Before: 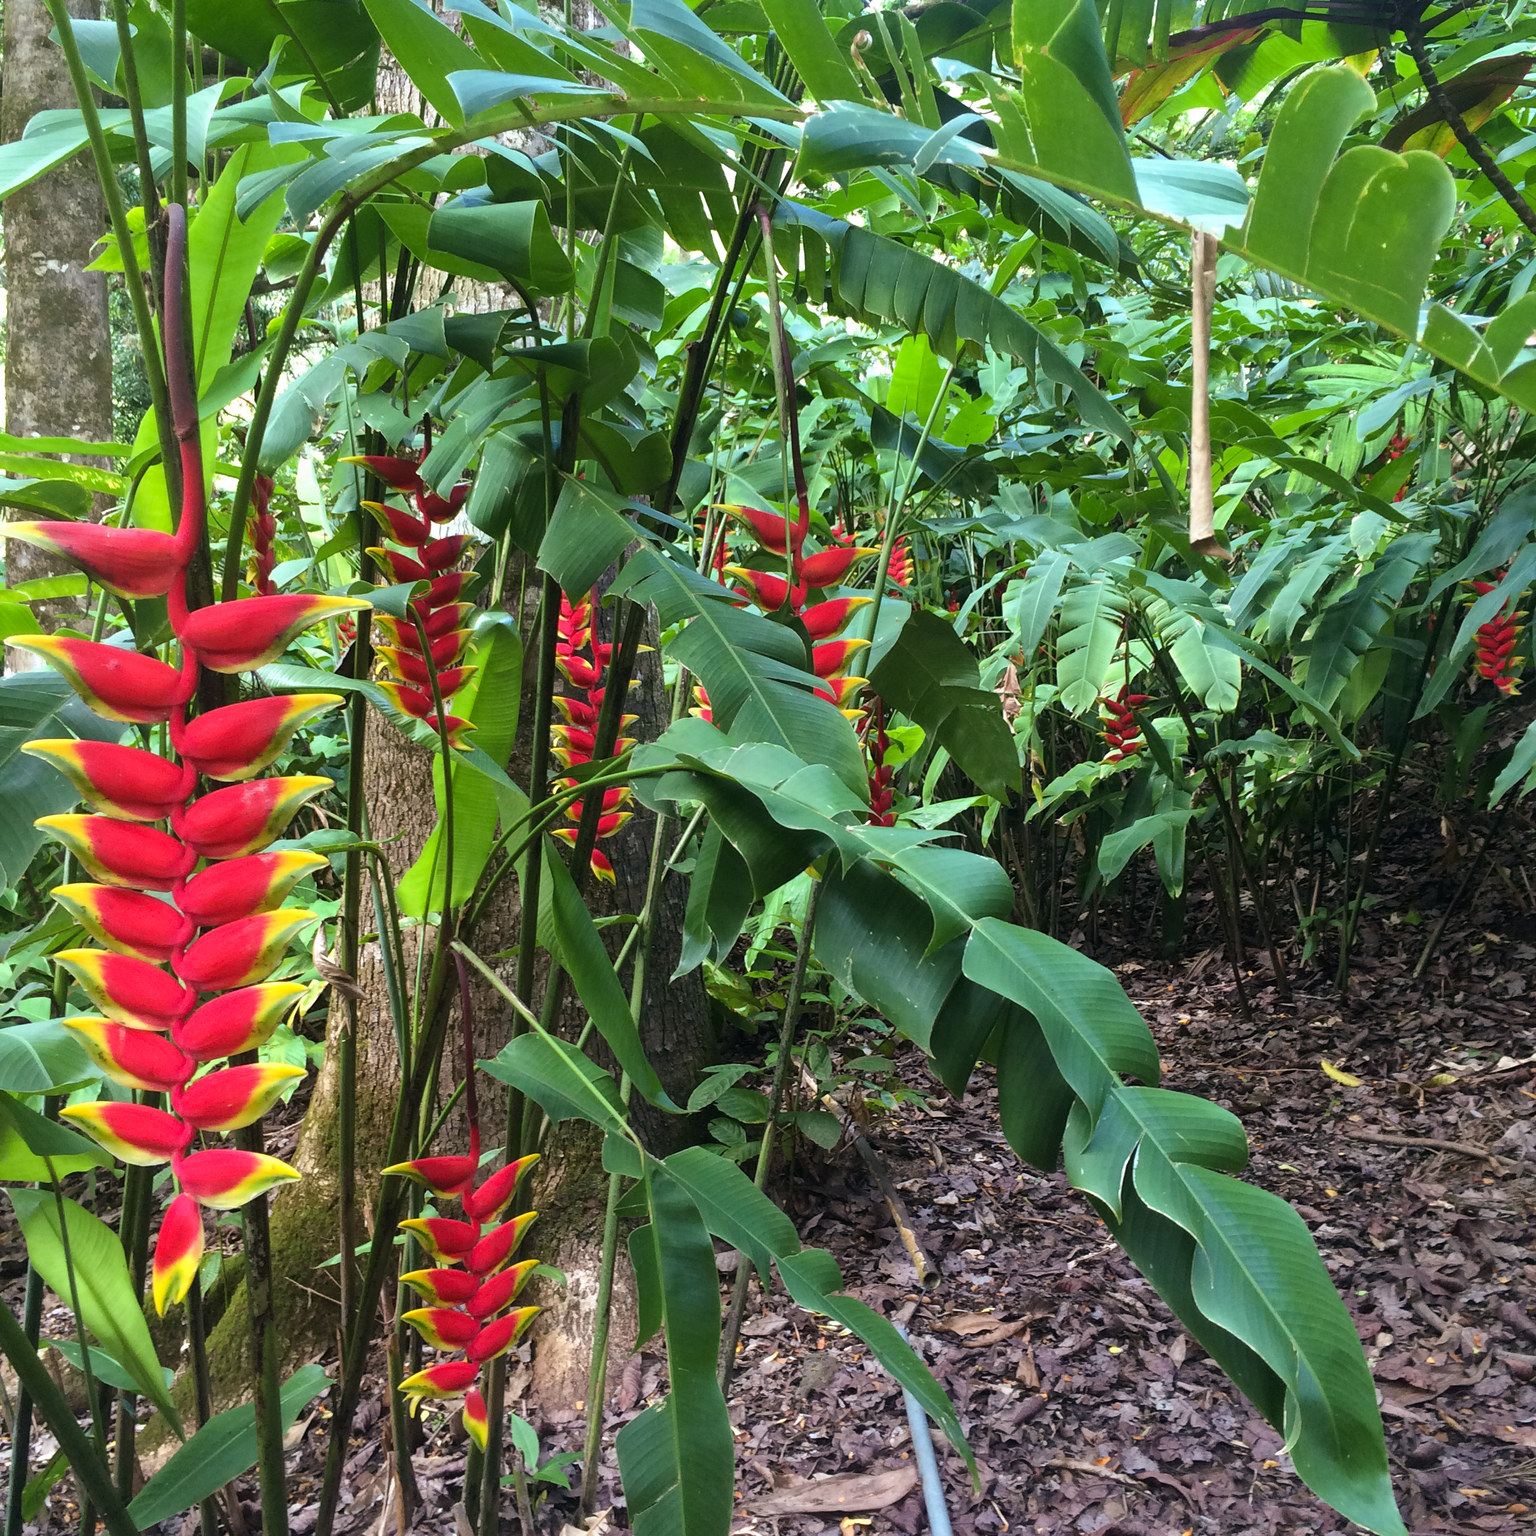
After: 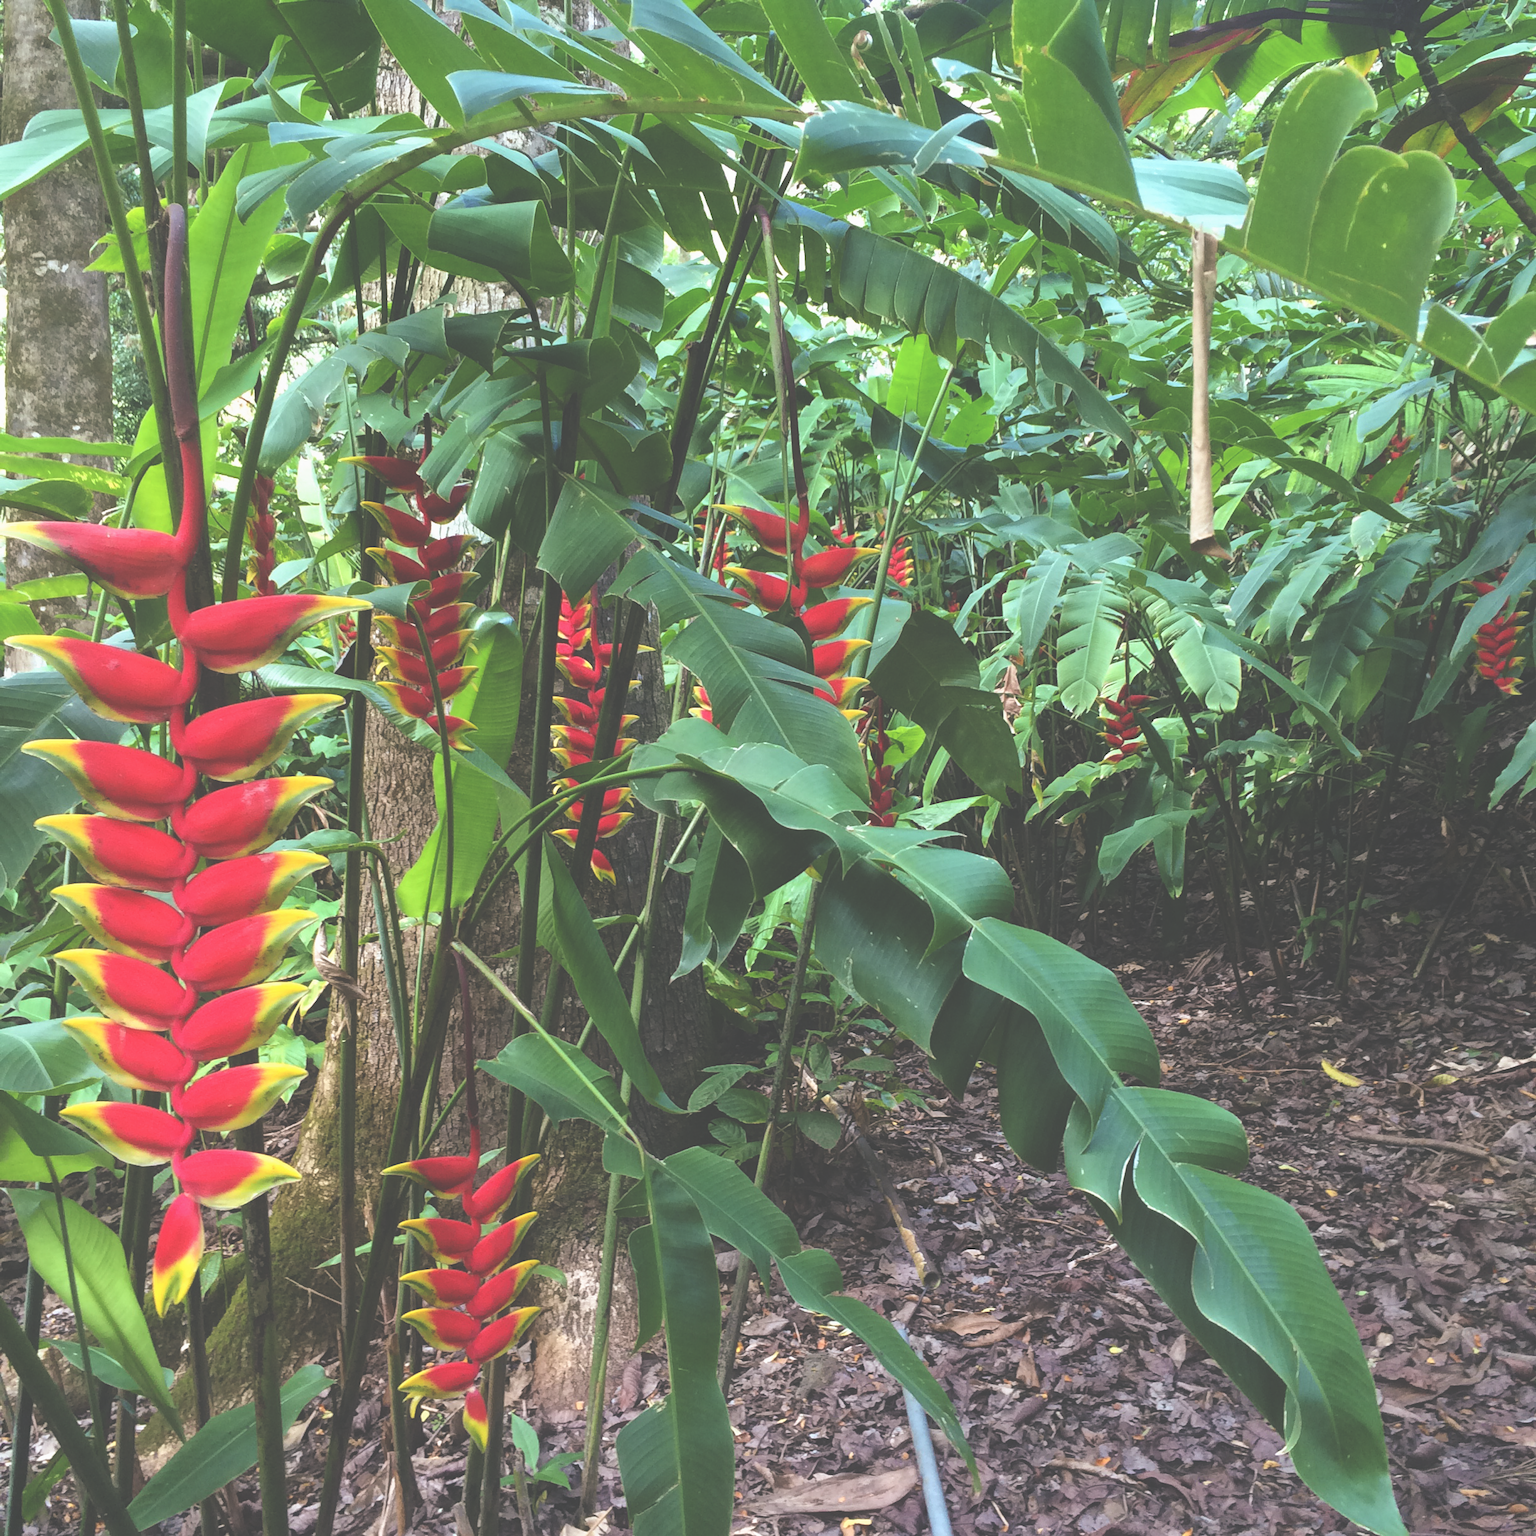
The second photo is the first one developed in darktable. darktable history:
exposure: black level correction -0.062, exposure -0.05 EV, compensate highlight preservation false
shadows and highlights: shadows -30, highlights 30
